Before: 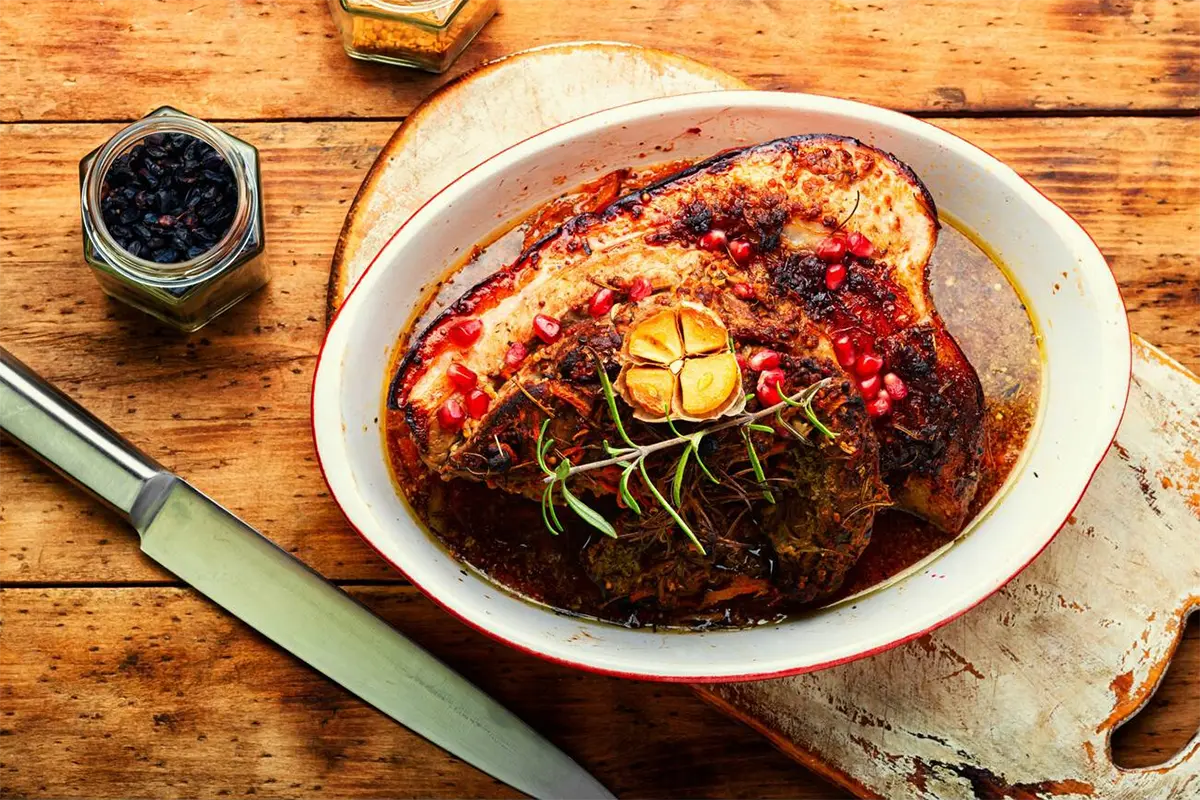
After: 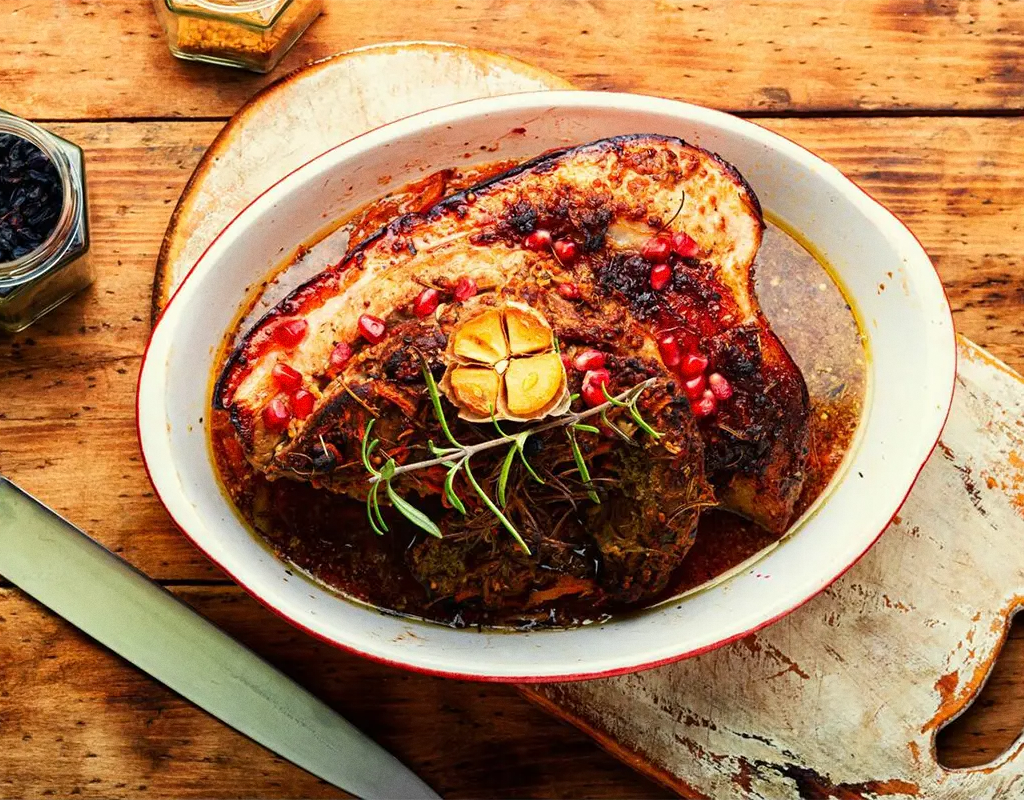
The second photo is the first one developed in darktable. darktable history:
crop and rotate: left 14.584%
grain: coarseness 0.09 ISO, strength 16.61%
